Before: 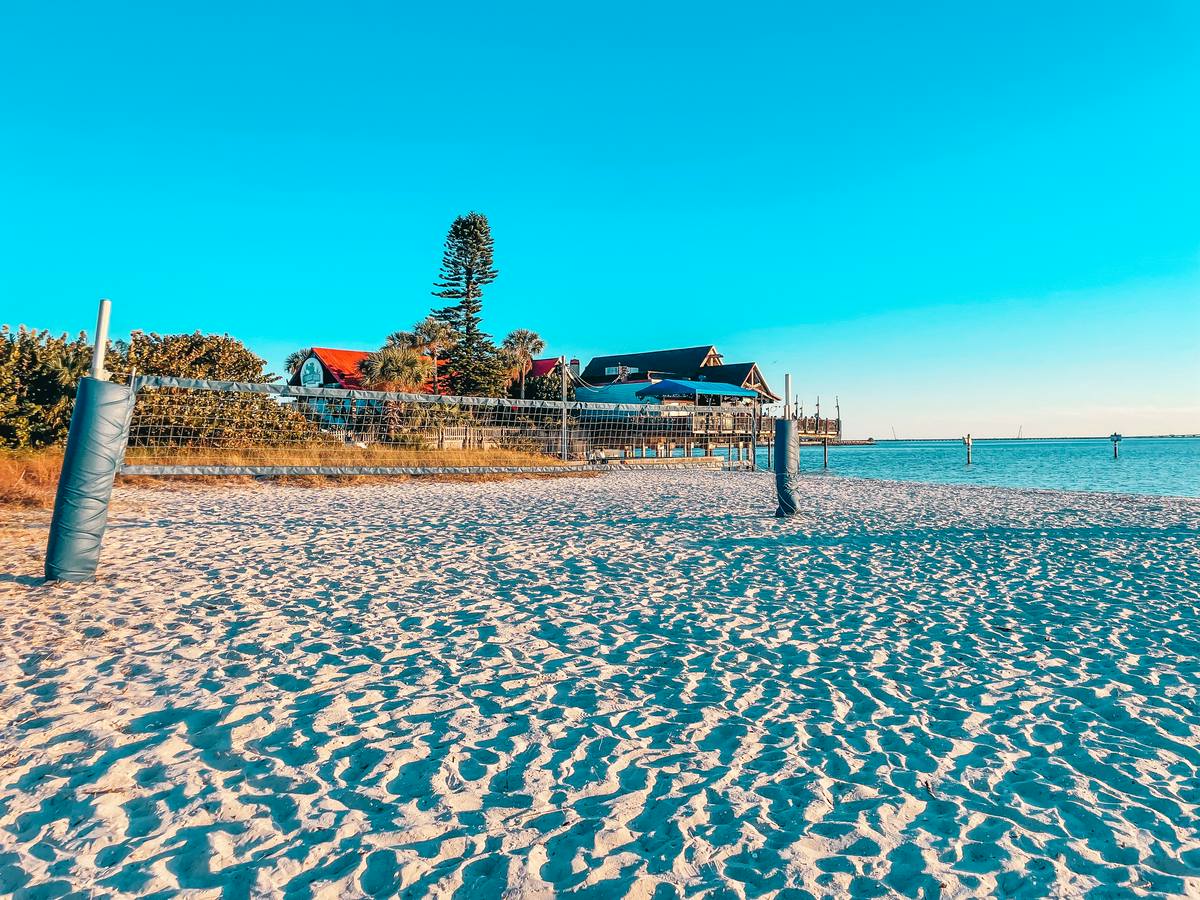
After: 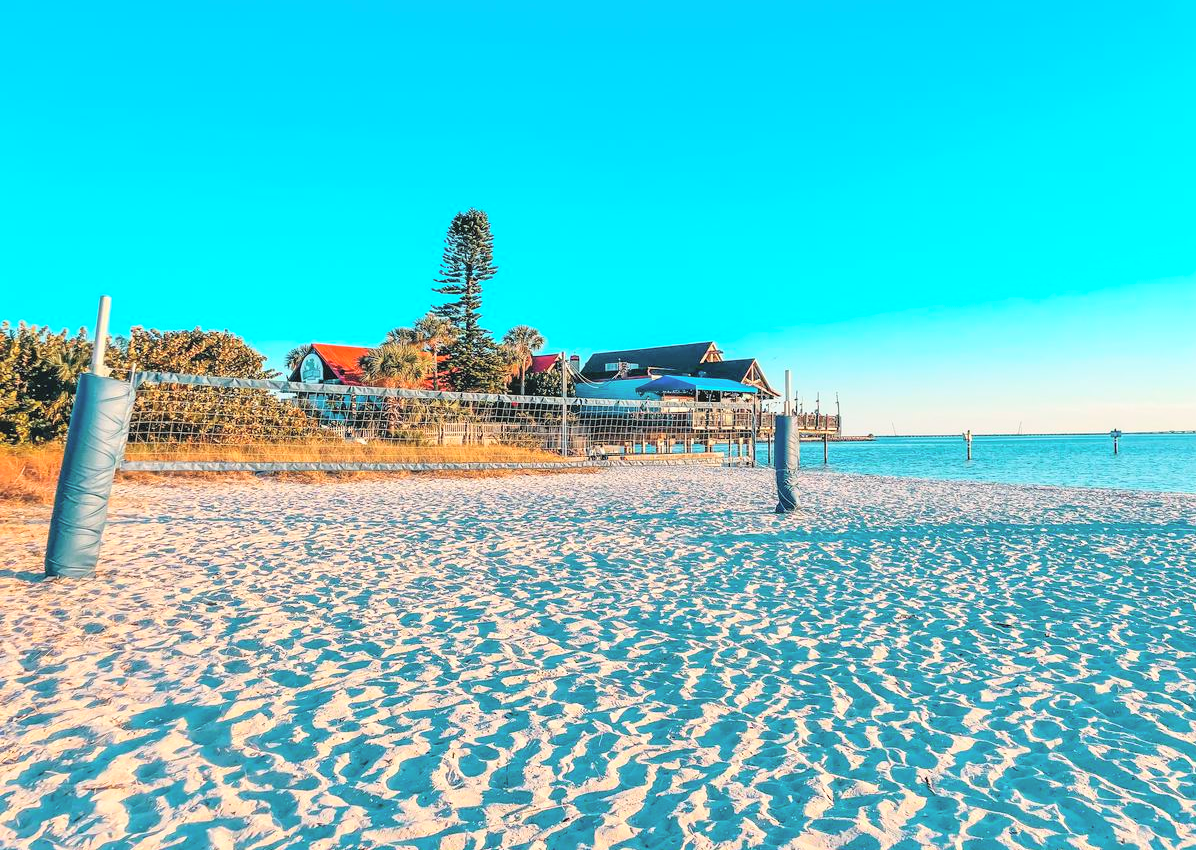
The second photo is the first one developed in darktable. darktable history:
crop: top 0.448%, right 0.264%, bottom 5.045%
contrast brightness saturation: contrast 0.1, brightness 0.3, saturation 0.14
